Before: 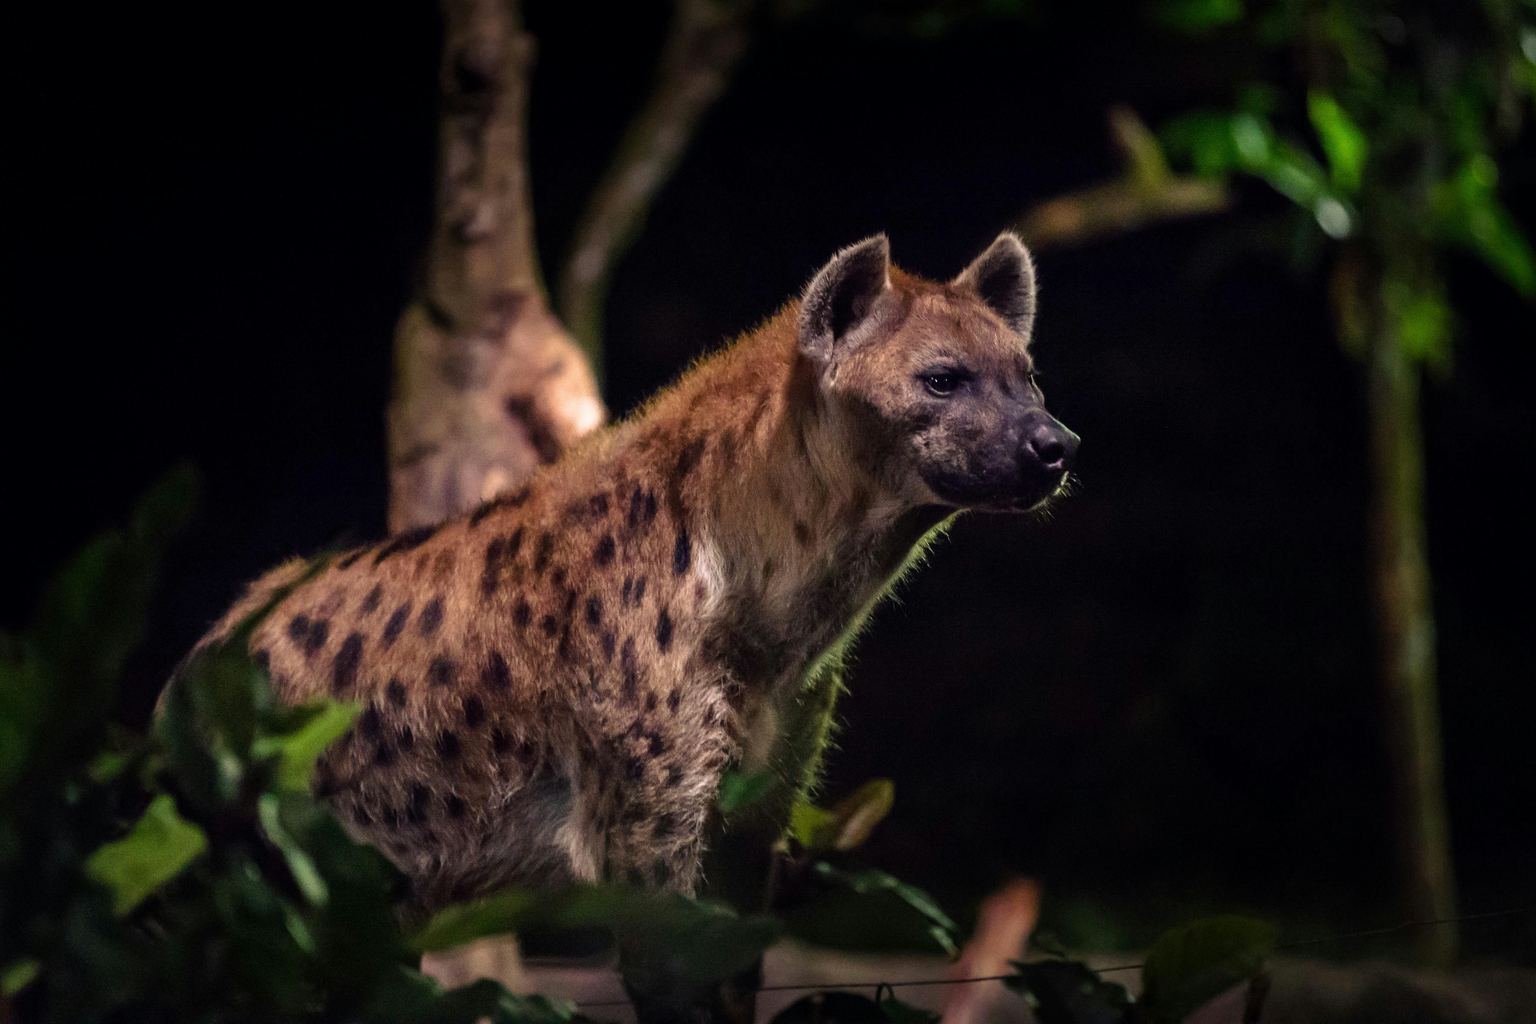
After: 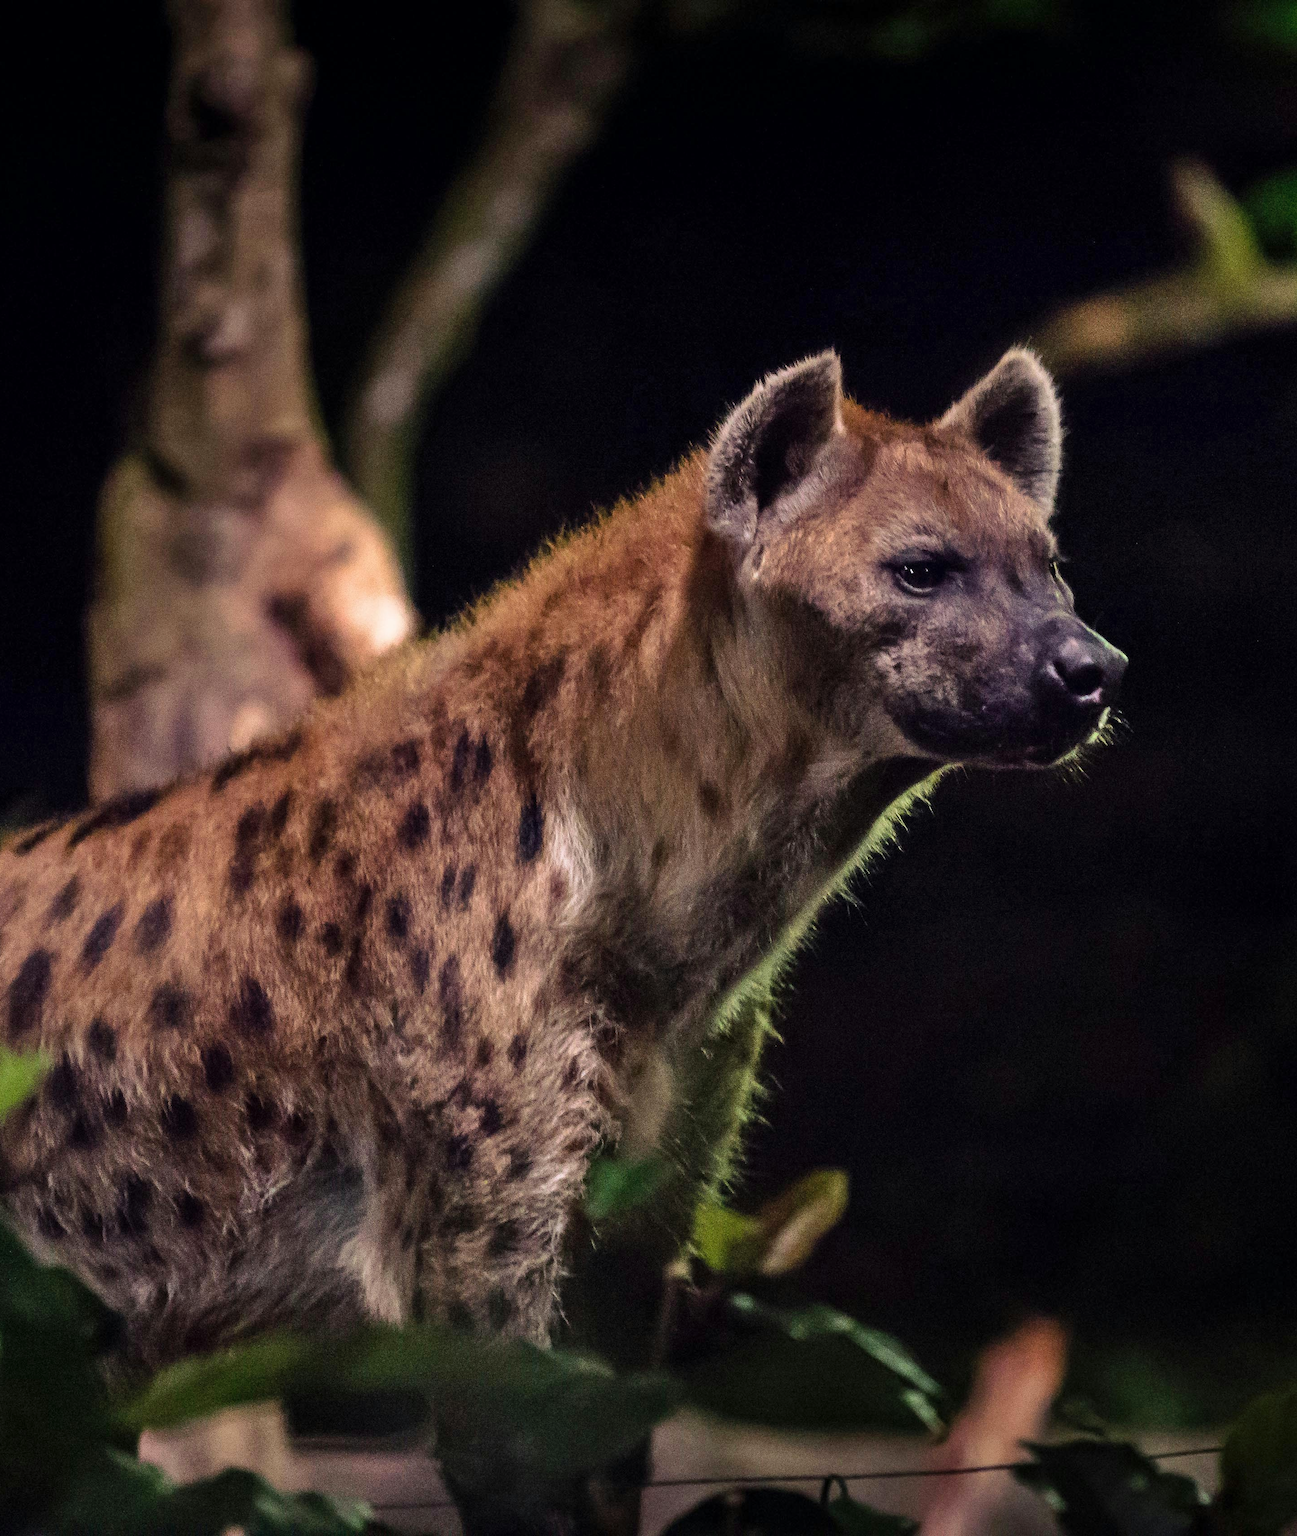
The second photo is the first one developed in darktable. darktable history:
shadows and highlights: shadows 36.99, highlights -28.2, soften with gaussian
crop: left 21.407%, right 22.272%
